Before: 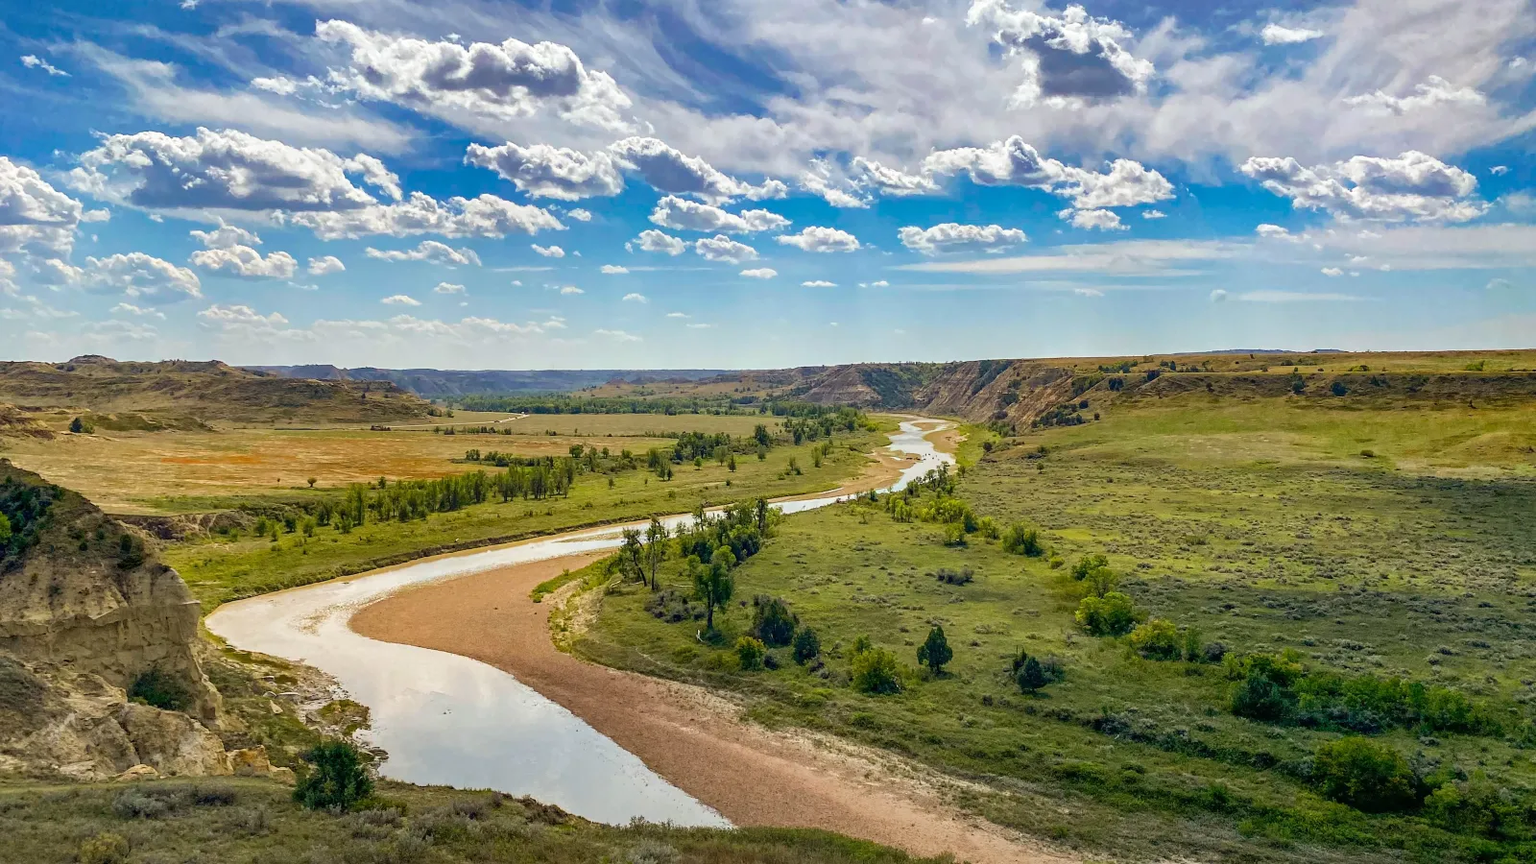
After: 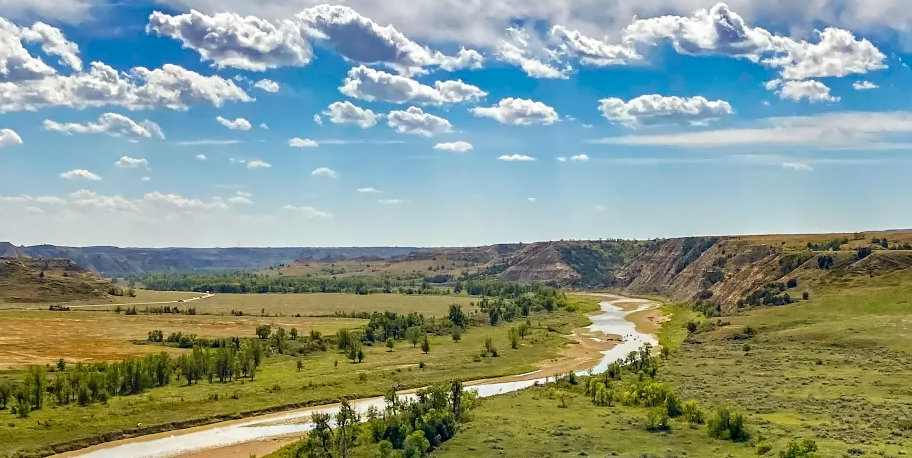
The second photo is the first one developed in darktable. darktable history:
crop: left 21.074%, top 15.388%, right 21.907%, bottom 33.665%
contrast equalizer: octaves 7, y [[0.5, 0.542, 0.583, 0.625, 0.667, 0.708], [0.5 ×6], [0.5 ×6], [0, 0.033, 0.067, 0.1, 0.133, 0.167], [0, 0.05, 0.1, 0.15, 0.2, 0.25]], mix 0.278
